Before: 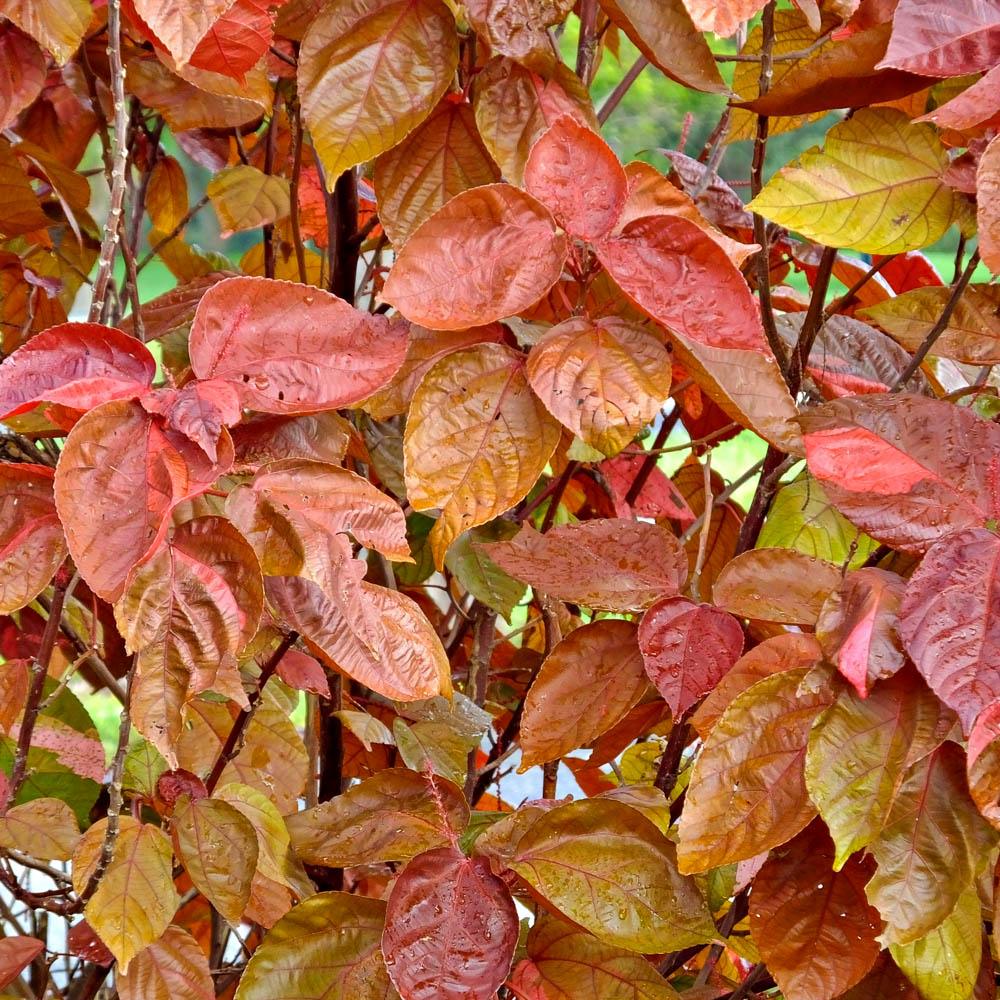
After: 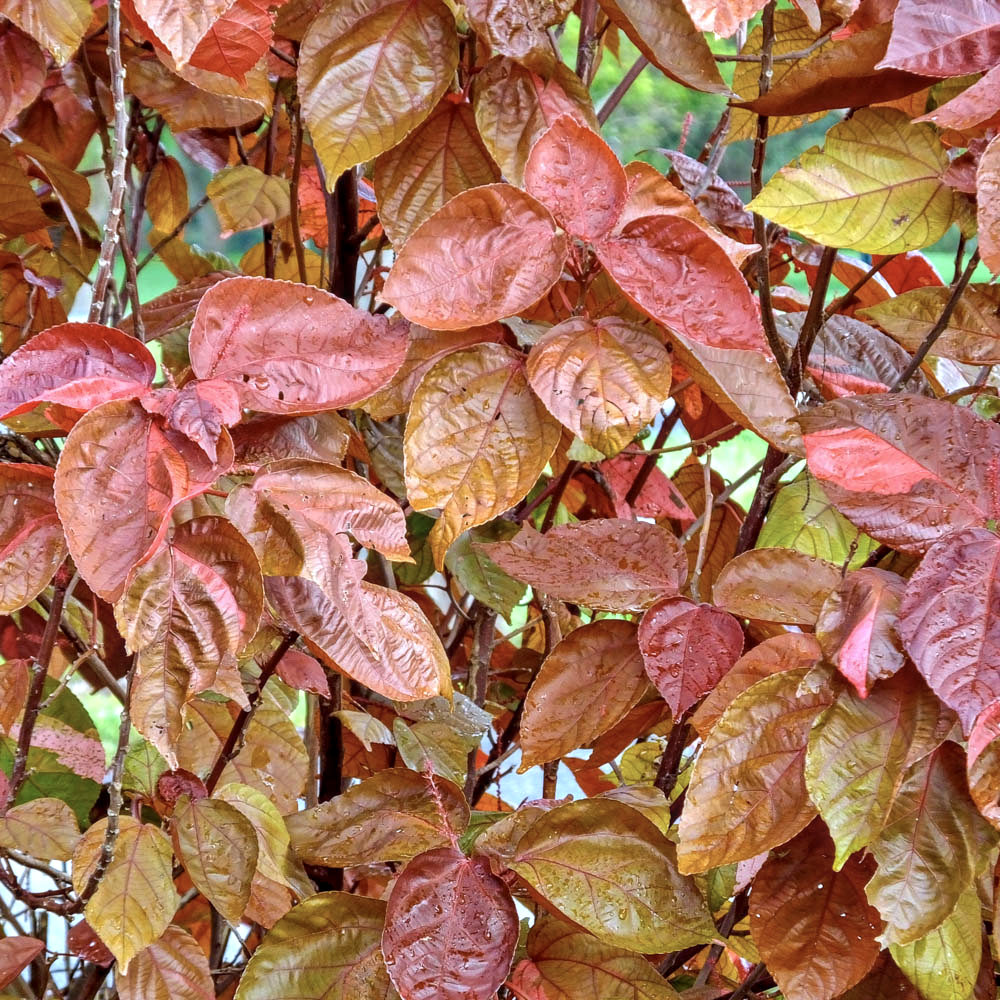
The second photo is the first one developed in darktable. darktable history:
white balance: red 0.98, blue 1.034
exposure: exposure 0.2 EV, compensate highlight preservation false
color contrast: green-magenta contrast 0.84, blue-yellow contrast 0.86
local contrast: on, module defaults
contrast equalizer: y [[0.5 ×6], [0.5 ×6], [0.5, 0.5, 0.501, 0.545, 0.707, 0.863], [0 ×6], [0 ×6]]
color calibration: x 0.37, y 0.382, temperature 4313.32 K
